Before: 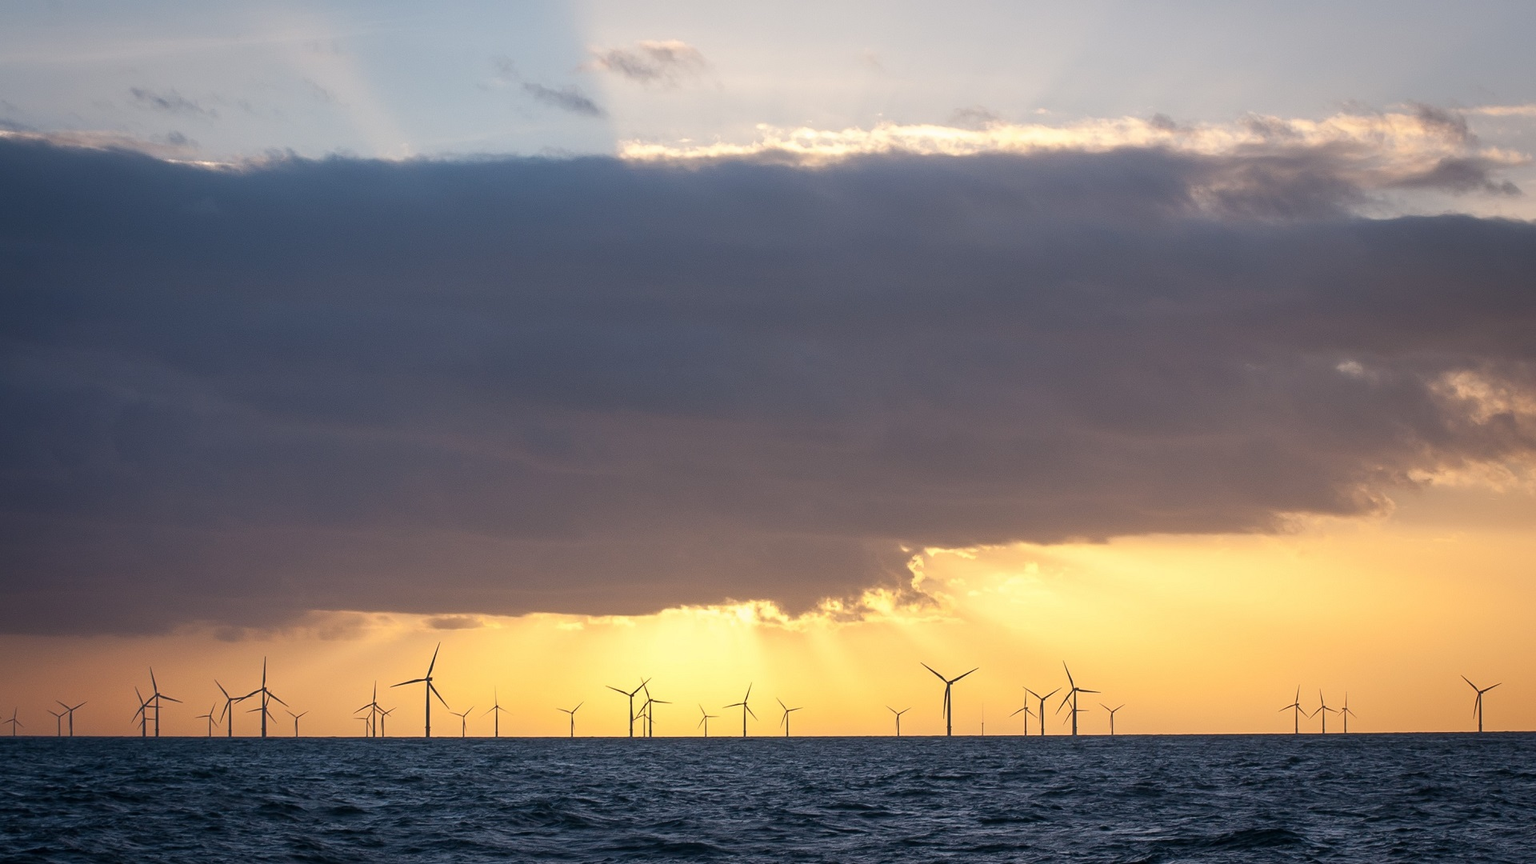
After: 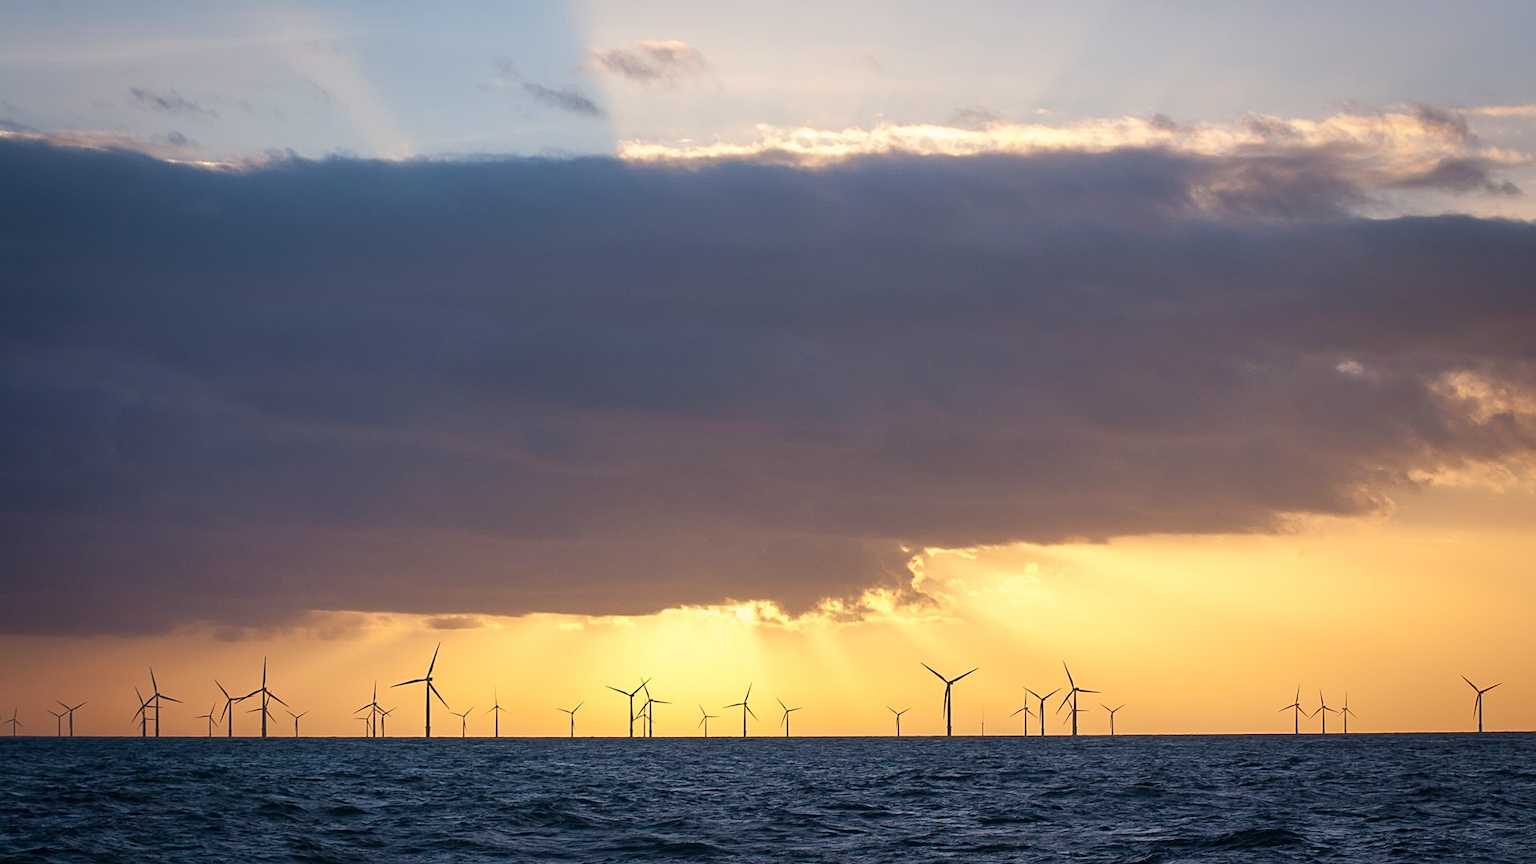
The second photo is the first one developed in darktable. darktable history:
sharpen: amount 0.2
velvia: on, module defaults
